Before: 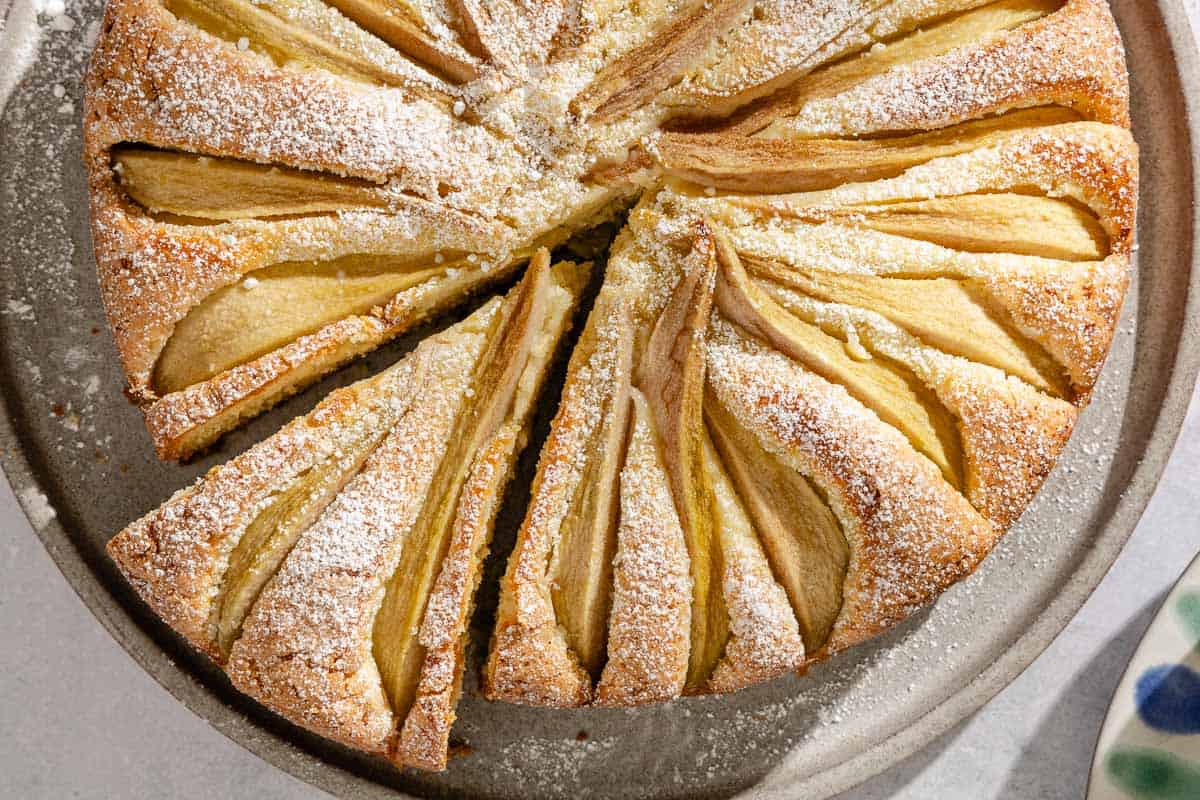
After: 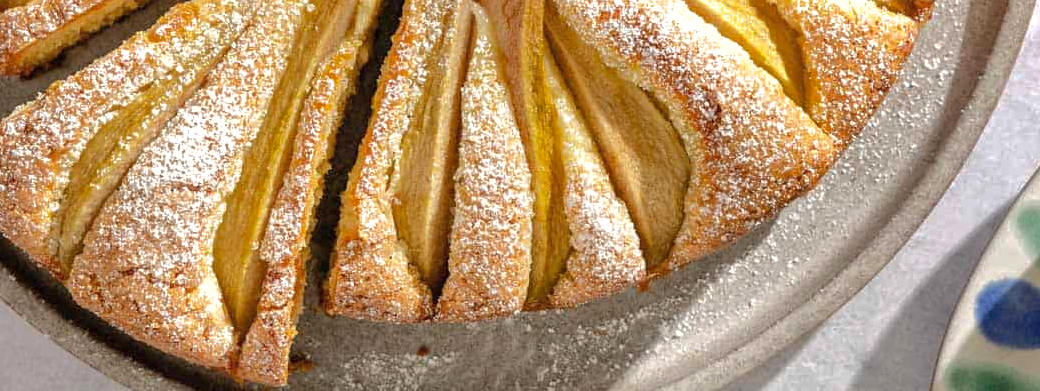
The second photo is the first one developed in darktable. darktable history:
exposure: exposure 0.367 EV, compensate highlight preservation false
crop and rotate: left 13.306%, top 48.129%, bottom 2.928%
shadows and highlights: shadows 40, highlights -60
